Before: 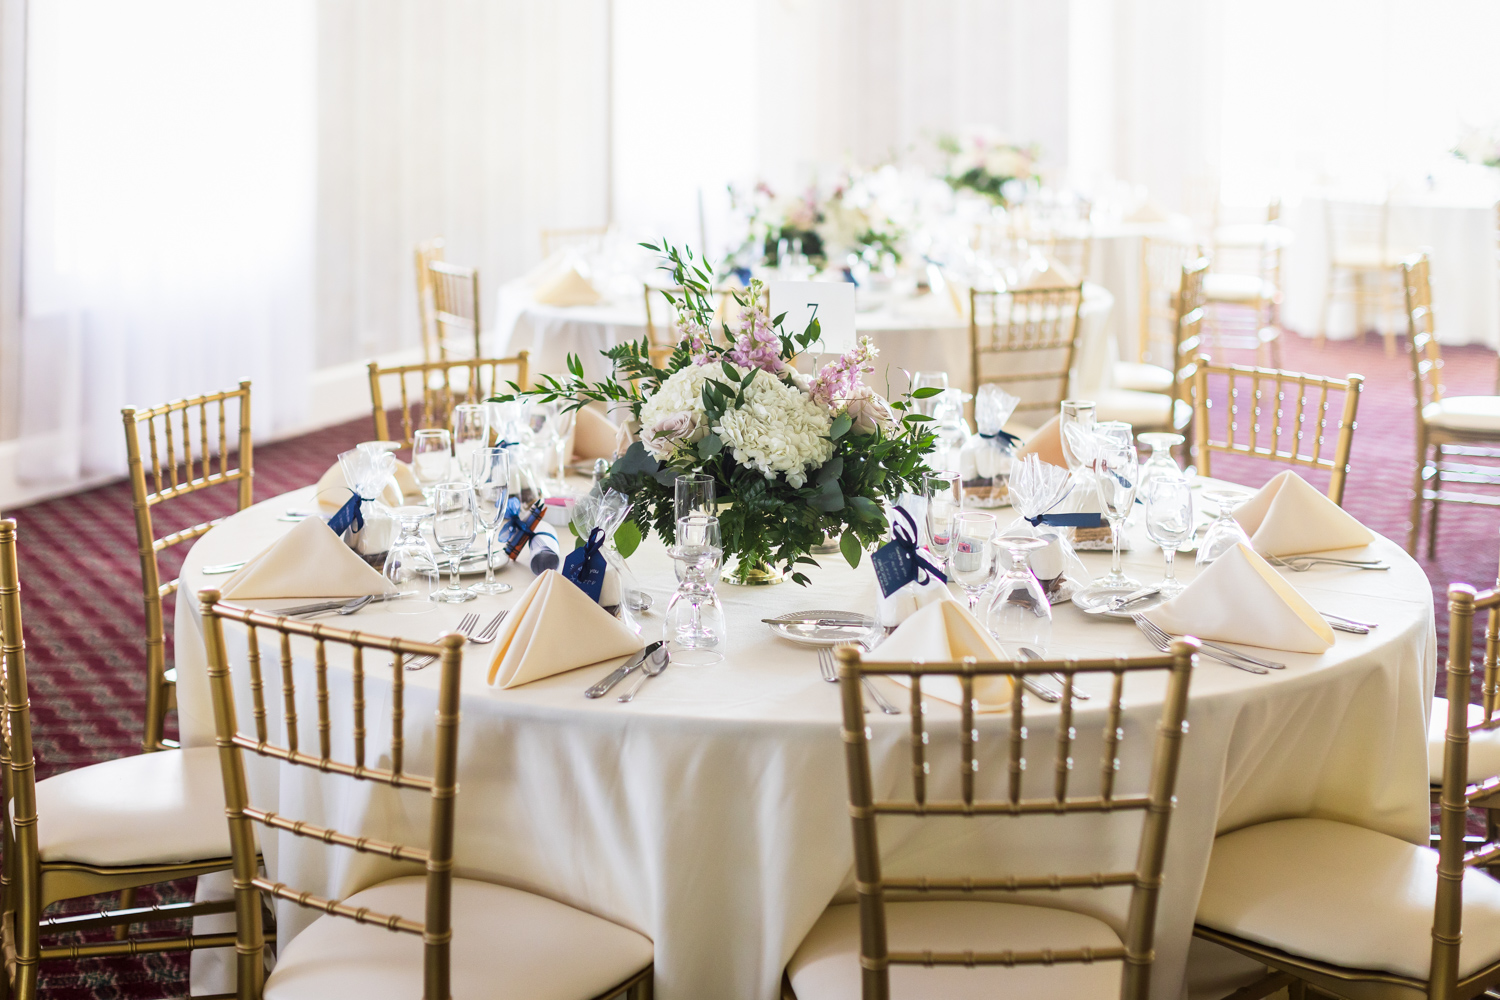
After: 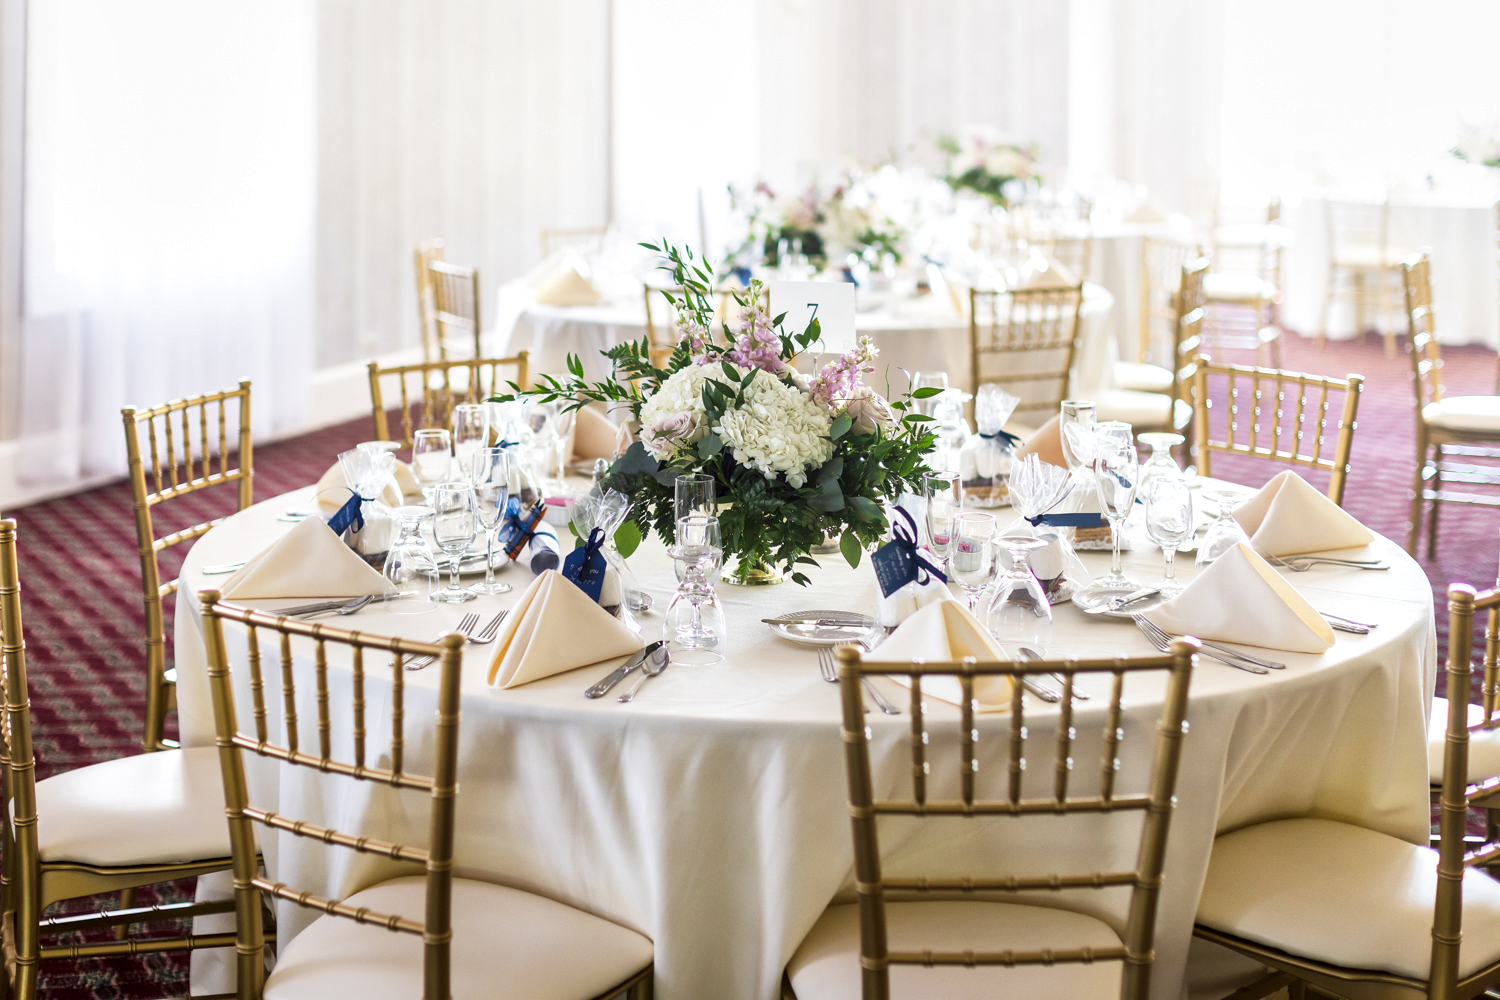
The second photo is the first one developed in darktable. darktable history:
local contrast: mode bilateral grid, contrast 20, coarseness 49, detail 141%, midtone range 0.2
